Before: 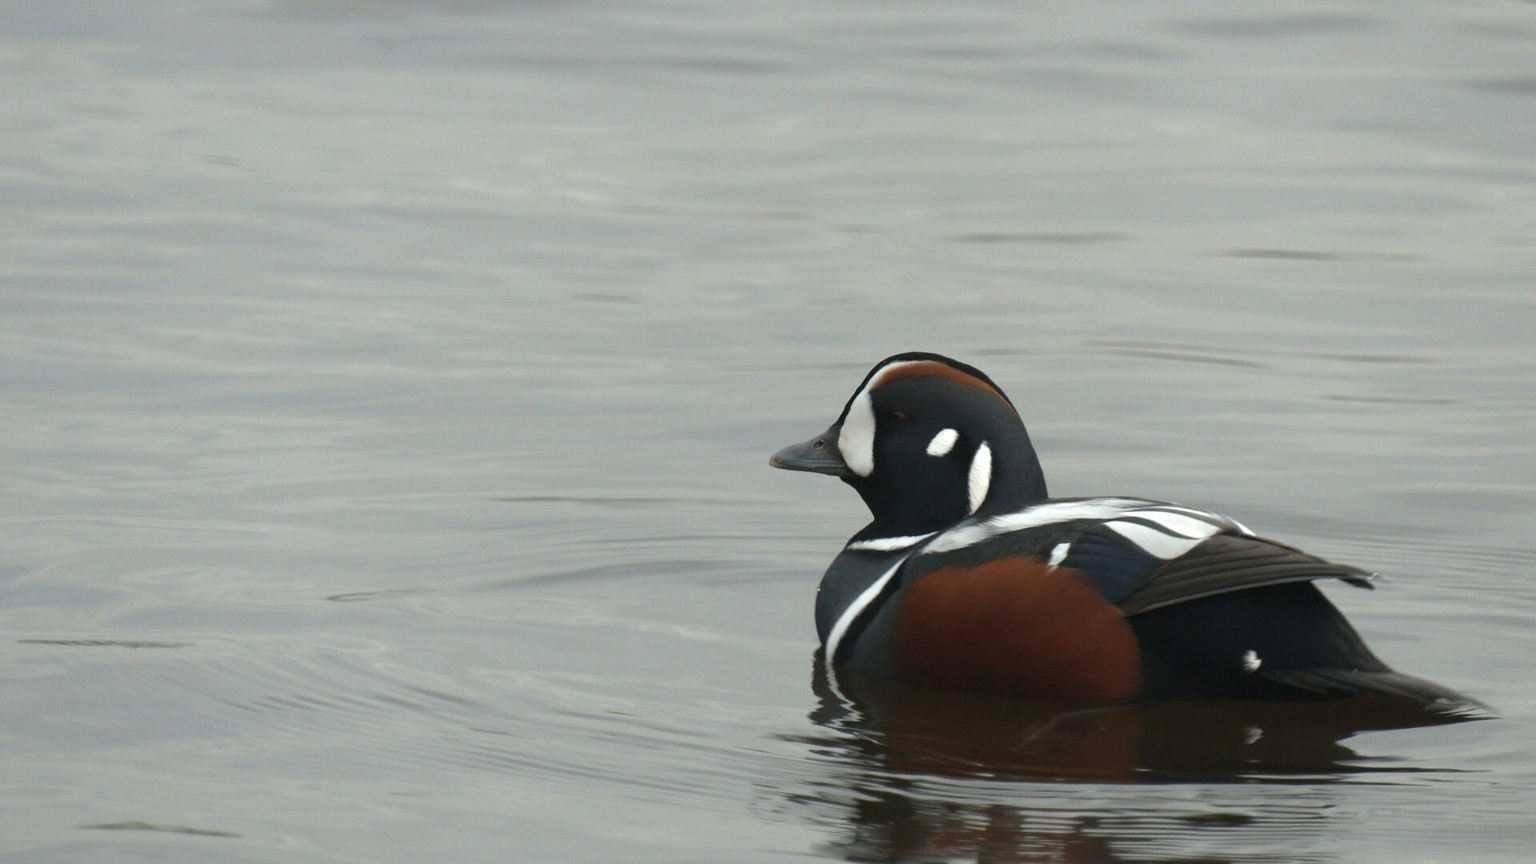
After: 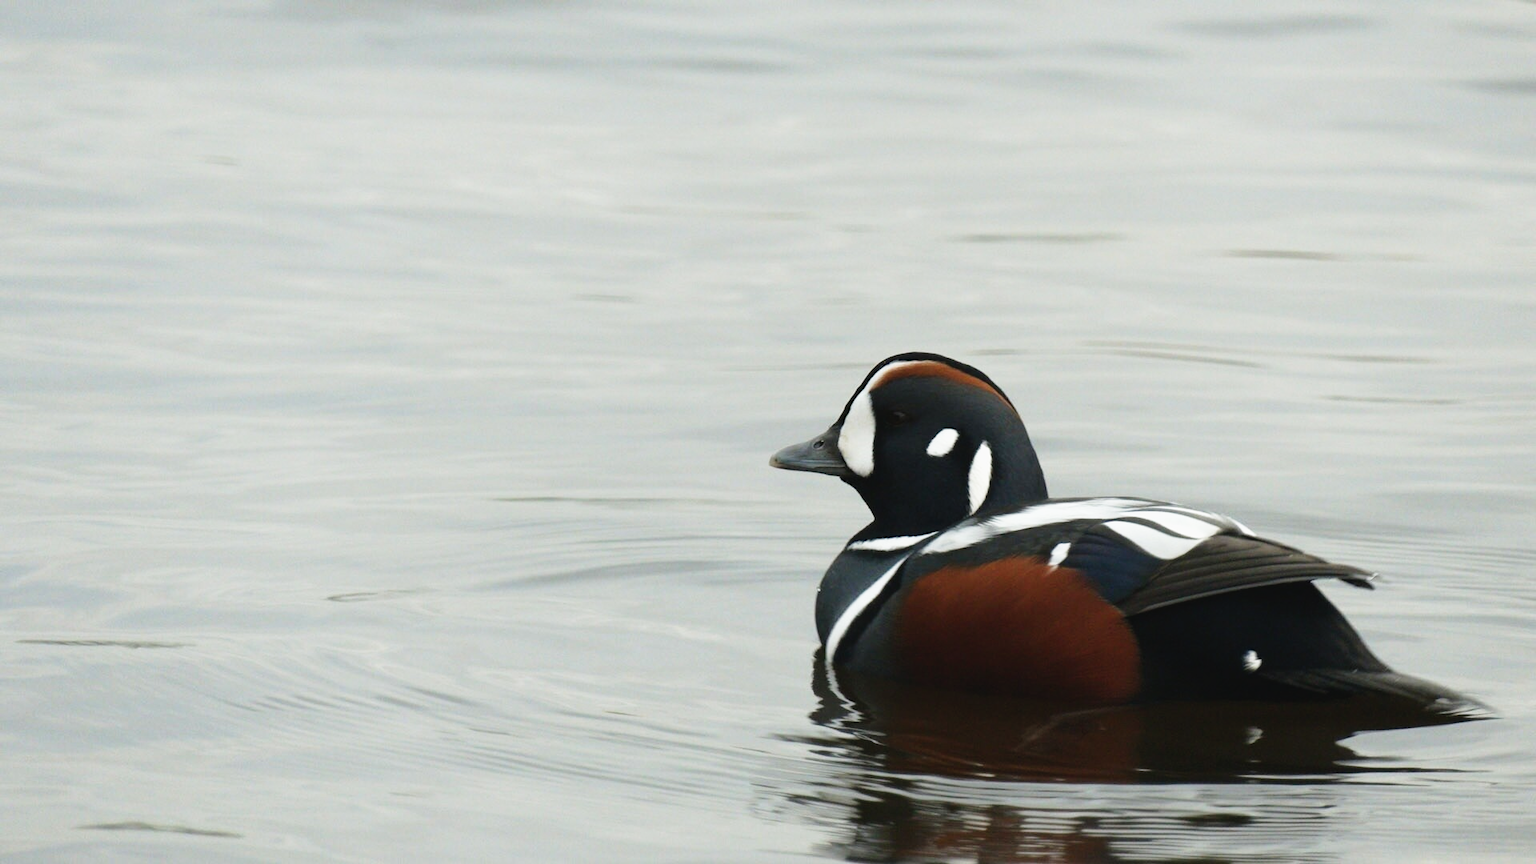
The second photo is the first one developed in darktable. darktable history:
tone curve: curves: ch0 [(0, 0.023) (0.087, 0.065) (0.184, 0.168) (0.45, 0.54) (0.57, 0.683) (0.706, 0.841) (0.877, 0.948) (1, 0.984)]; ch1 [(0, 0) (0.388, 0.369) (0.447, 0.447) (0.505, 0.5) (0.534, 0.528) (0.57, 0.571) (0.592, 0.602) (0.644, 0.663) (1, 1)]; ch2 [(0, 0) (0.314, 0.223) (0.427, 0.405) (0.492, 0.496) (0.524, 0.547) (0.534, 0.57) (0.583, 0.605) (0.673, 0.667) (1, 1)], preserve colors none
